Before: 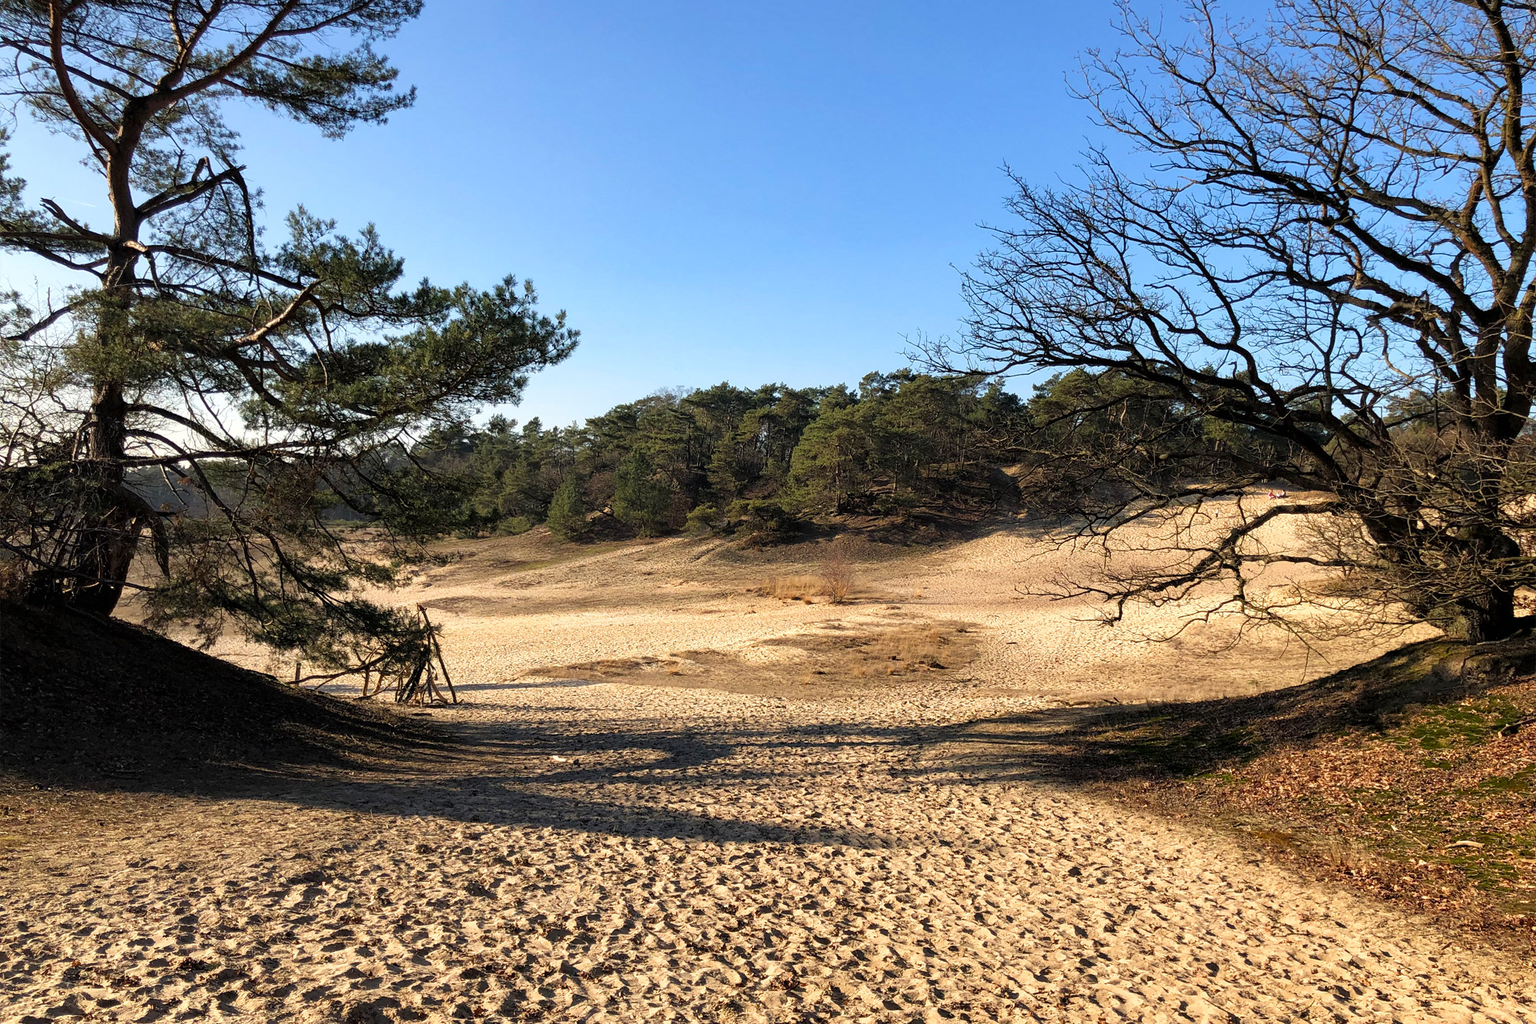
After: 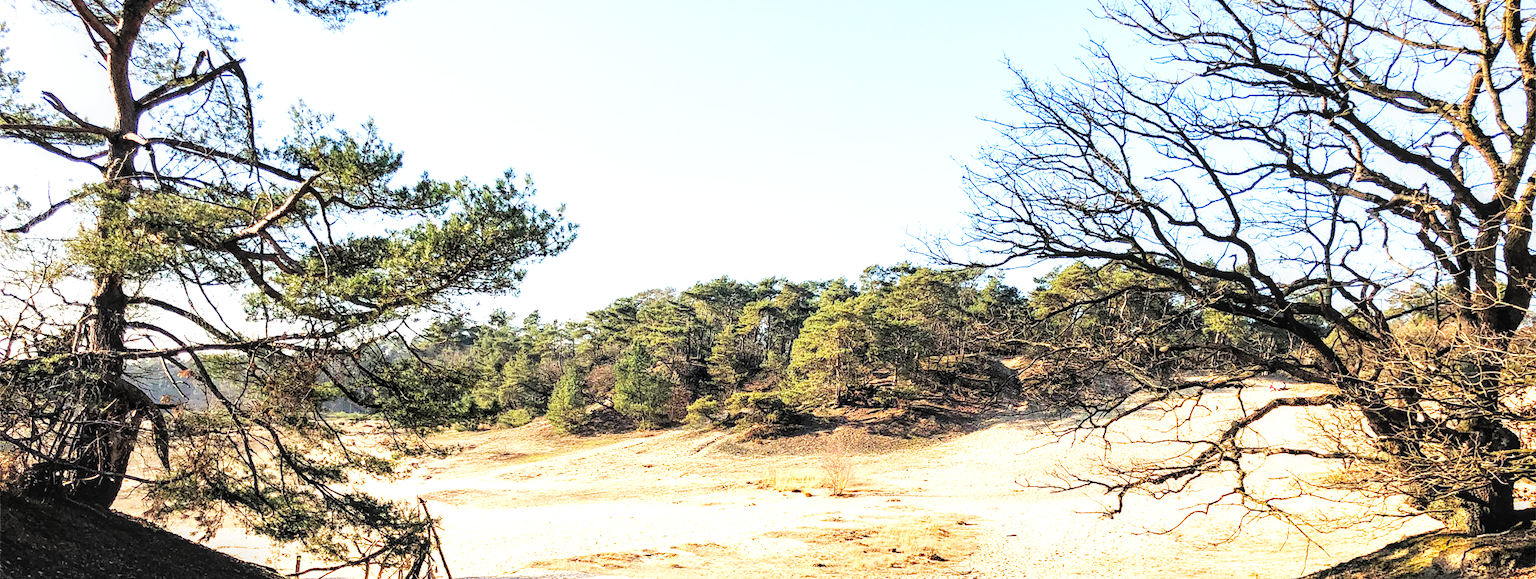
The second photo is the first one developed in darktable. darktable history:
exposure: black level correction 0, exposure 0.692 EV, compensate exposure bias true, compensate highlight preservation false
base curve: curves: ch0 [(0, 0) (0.007, 0.004) (0.027, 0.03) (0.046, 0.07) (0.207, 0.54) (0.442, 0.872) (0.673, 0.972) (1, 1)], preserve colors none
crop and rotate: top 10.554%, bottom 32.822%
local contrast: detail 142%
sharpen: radius 5.37, amount 0.317, threshold 26.254
tone equalizer: on, module defaults
contrast brightness saturation: brightness 0.28
